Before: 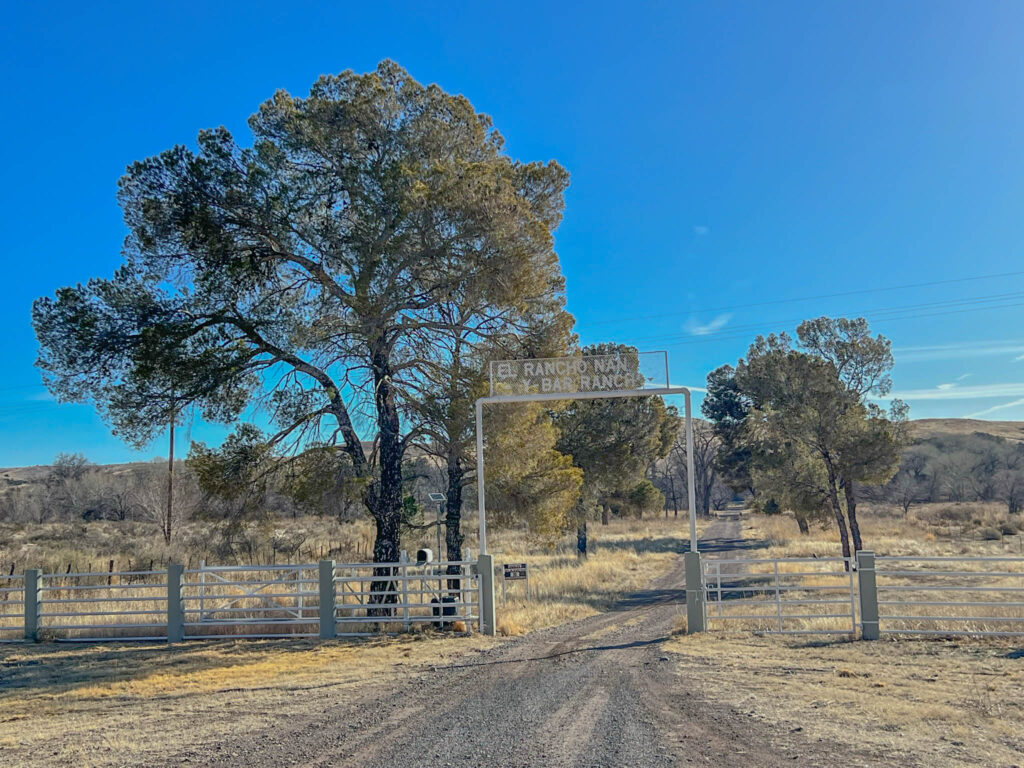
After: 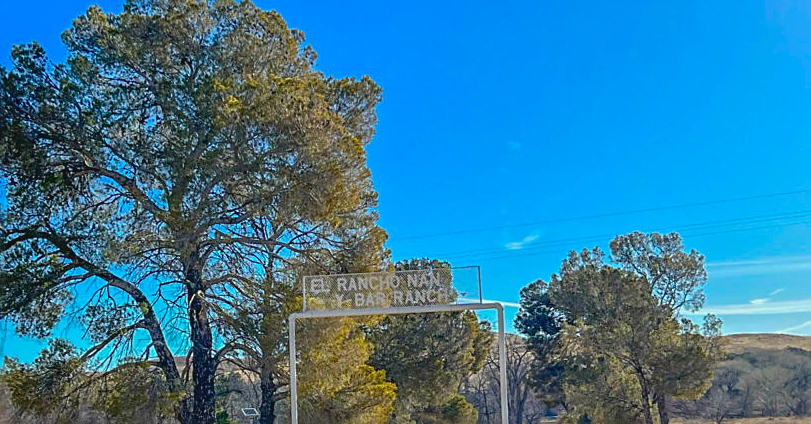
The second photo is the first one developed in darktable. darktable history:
color balance rgb: global offset › luminance 0.469%, perceptual saturation grading › global saturation 36.784%, perceptual saturation grading › shadows 36.132%, perceptual brilliance grading › global brilliance 3.404%
sharpen: on, module defaults
crop: left 18.285%, top 11.114%, right 2.47%, bottom 33.636%
